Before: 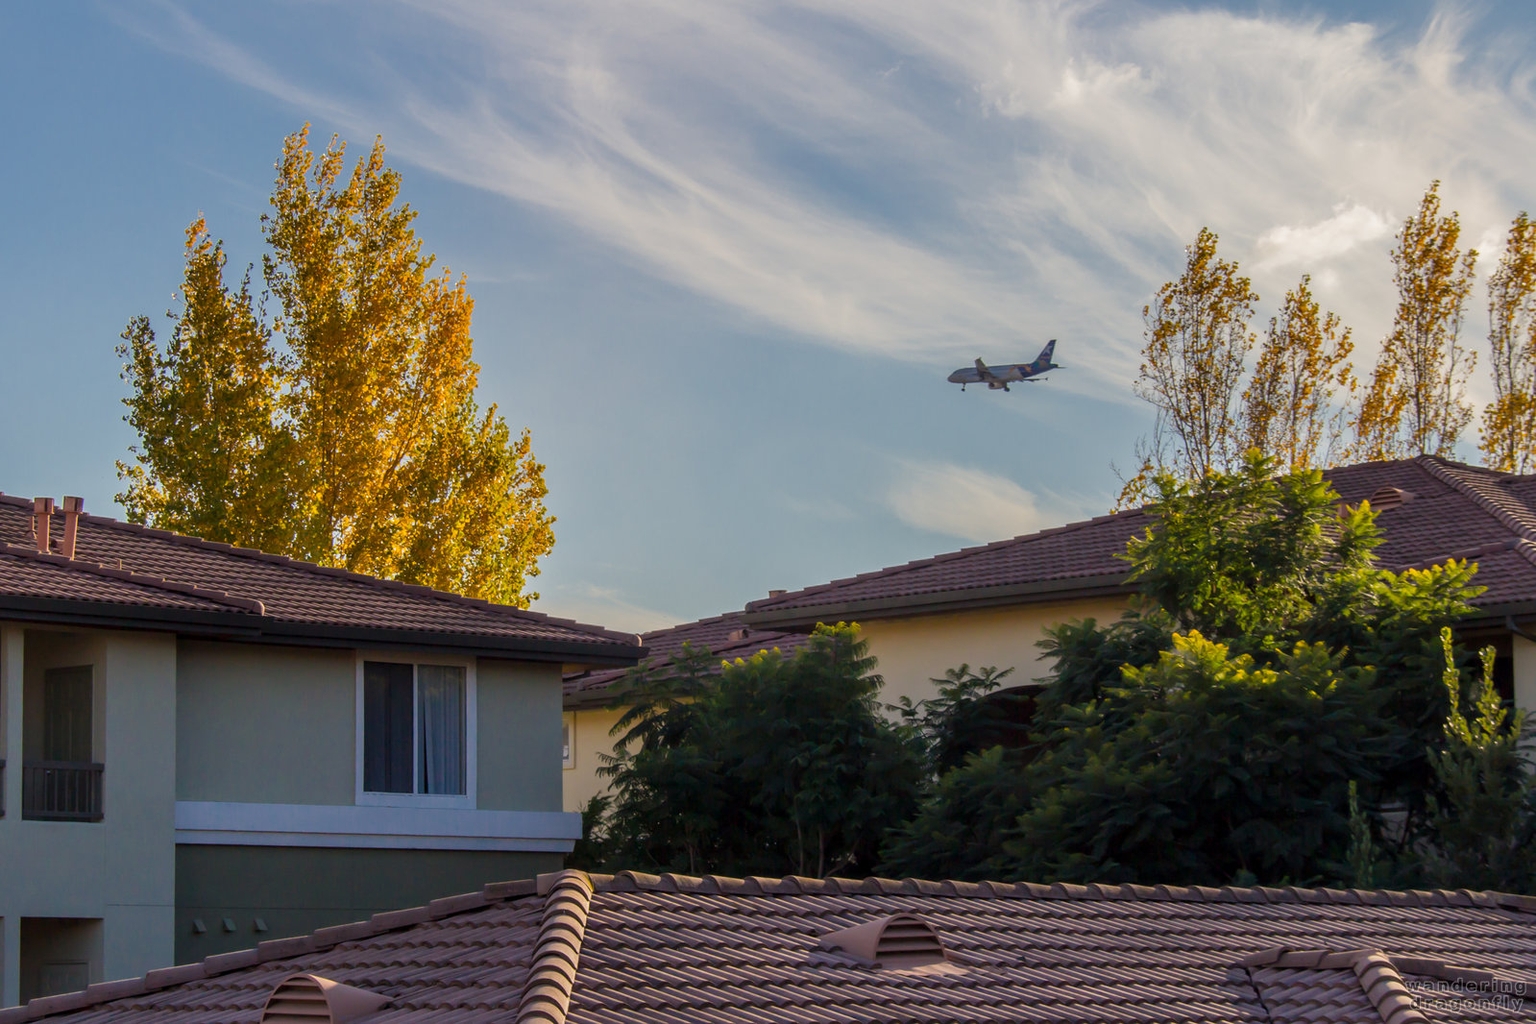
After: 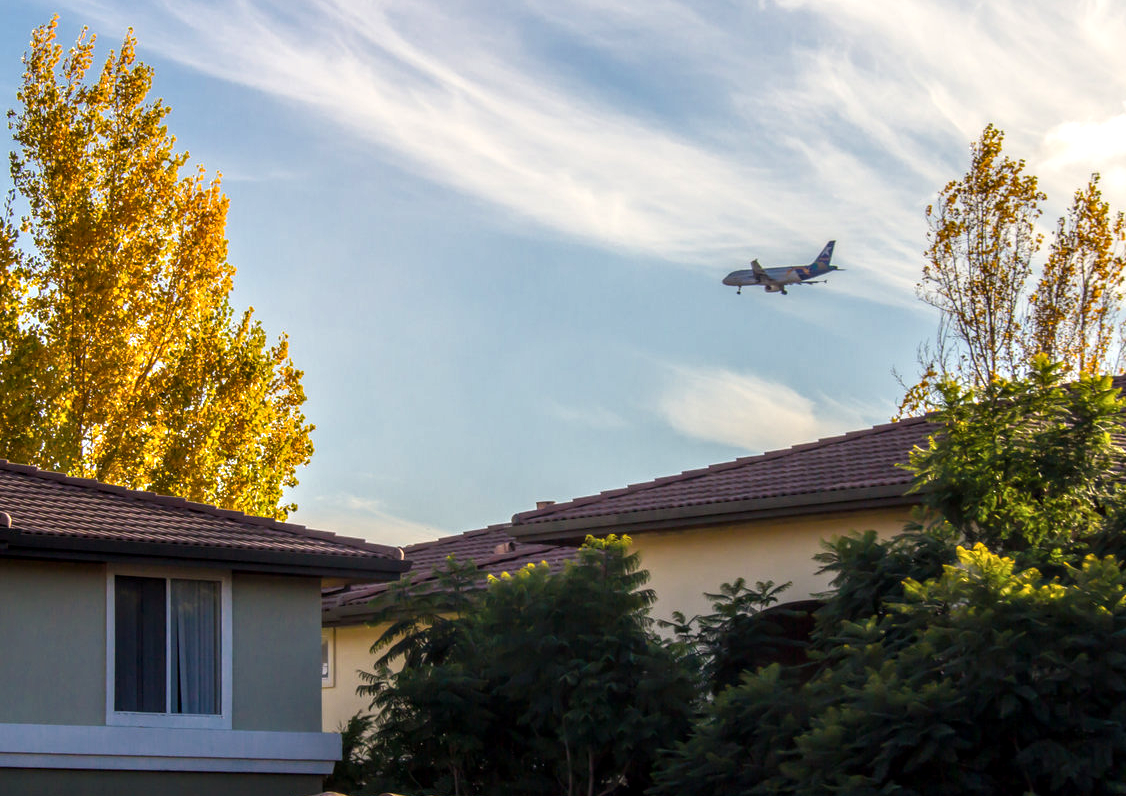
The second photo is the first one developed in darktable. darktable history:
crop and rotate: left 16.596%, top 10.638%, right 12.955%, bottom 14.675%
tone equalizer: -8 EV 0.001 EV, -7 EV -0.002 EV, -6 EV 0.005 EV, -5 EV -0.031 EV, -4 EV -0.15 EV, -3 EV -0.185 EV, -2 EV 0.233 EV, -1 EV 0.709 EV, +0 EV 0.518 EV, smoothing diameter 24.78%, edges refinement/feathering 12.22, preserve details guided filter
local contrast: on, module defaults
